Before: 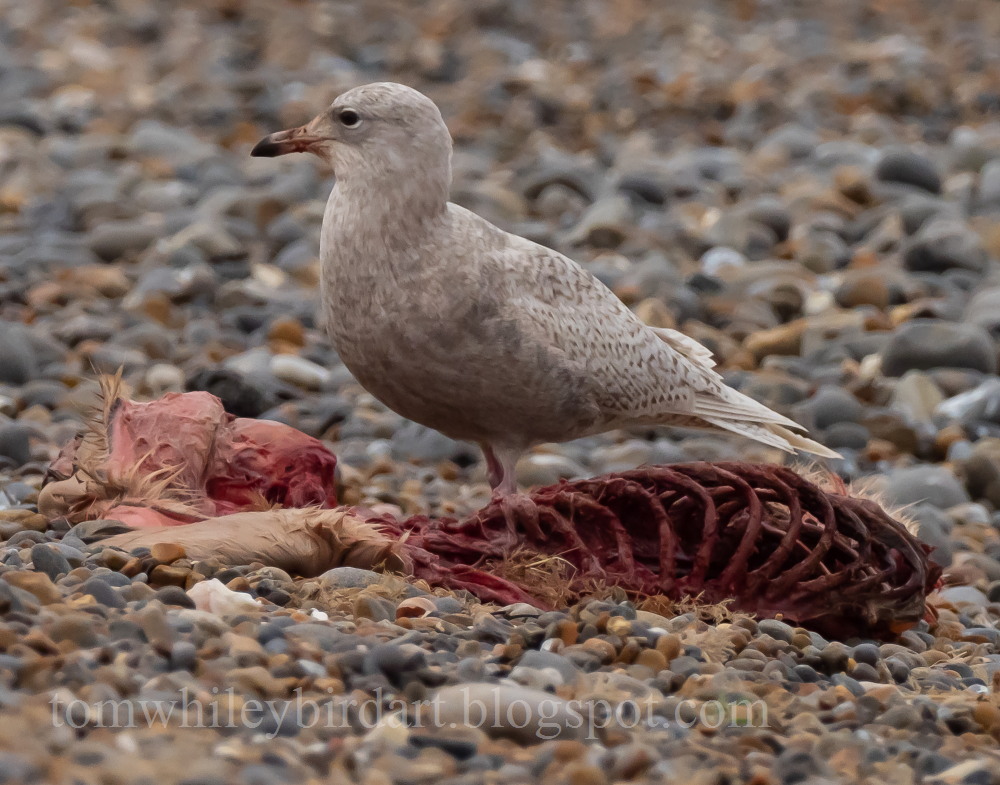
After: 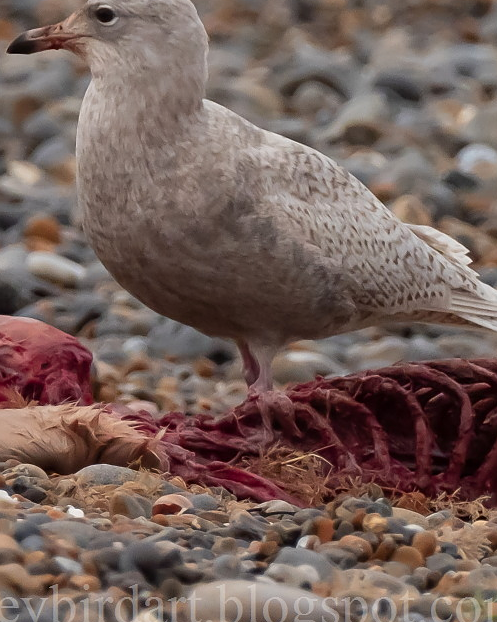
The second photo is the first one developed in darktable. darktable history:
crop and rotate: angle 0.019°, left 24.416%, top 13.212%, right 25.819%, bottom 7.558%
color zones: curves: ch1 [(0.309, 0.524) (0.41, 0.329) (0.508, 0.509)]; ch2 [(0.25, 0.457) (0.75, 0.5)]
sharpen: radius 1.029
